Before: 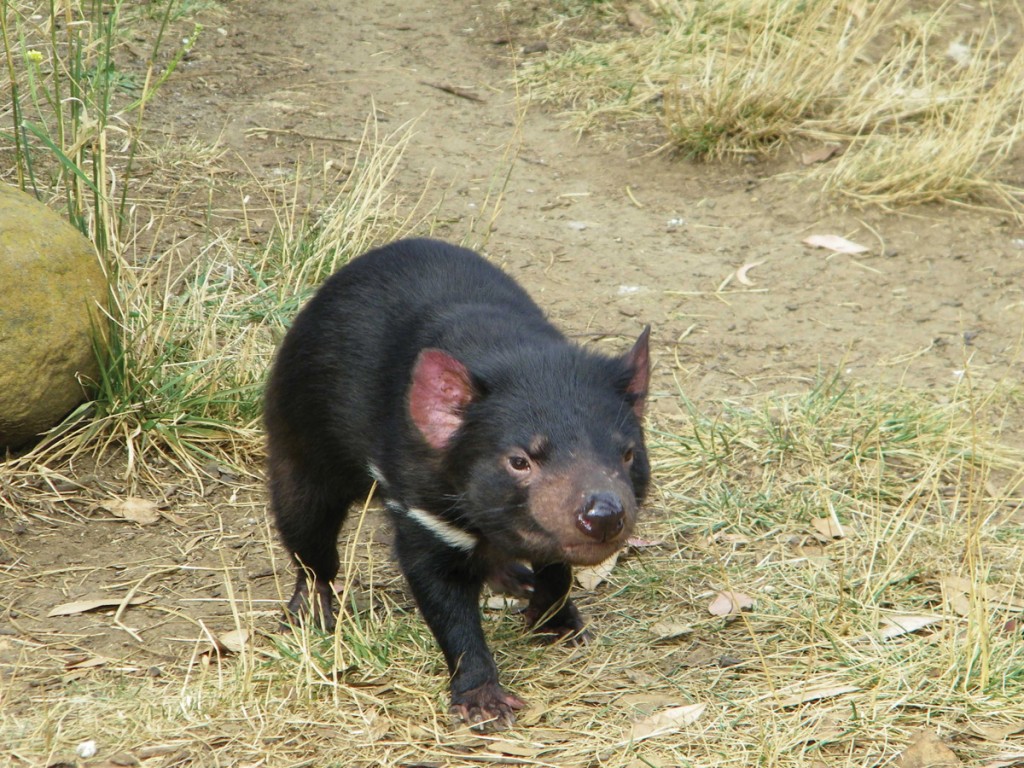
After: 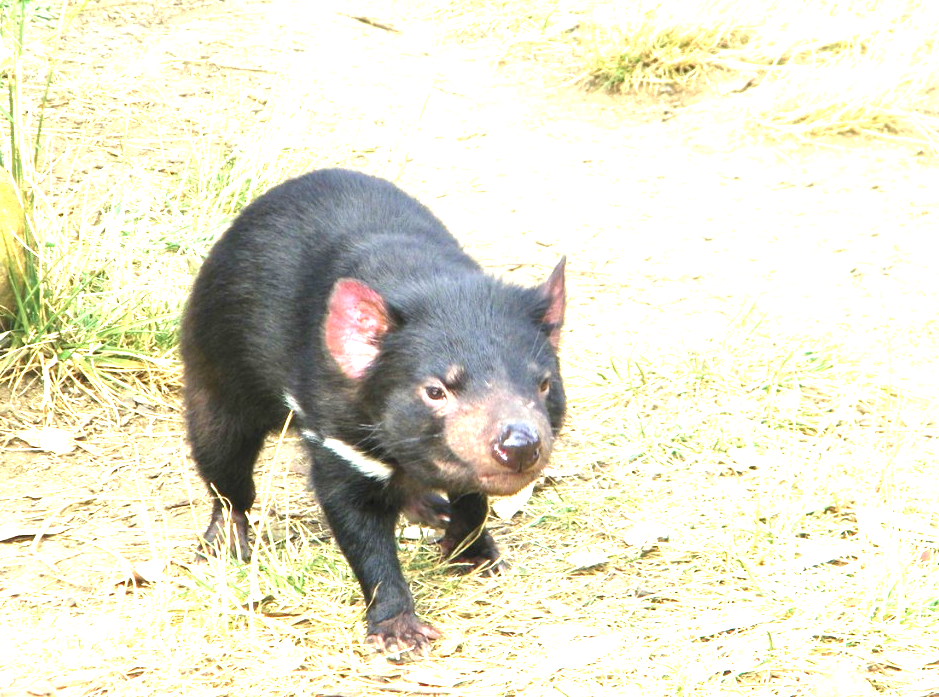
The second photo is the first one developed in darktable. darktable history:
exposure: exposure 2 EV, compensate exposure bias true, compensate highlight preservation false
crop and rotate: left 8.262%, top 9.226%
